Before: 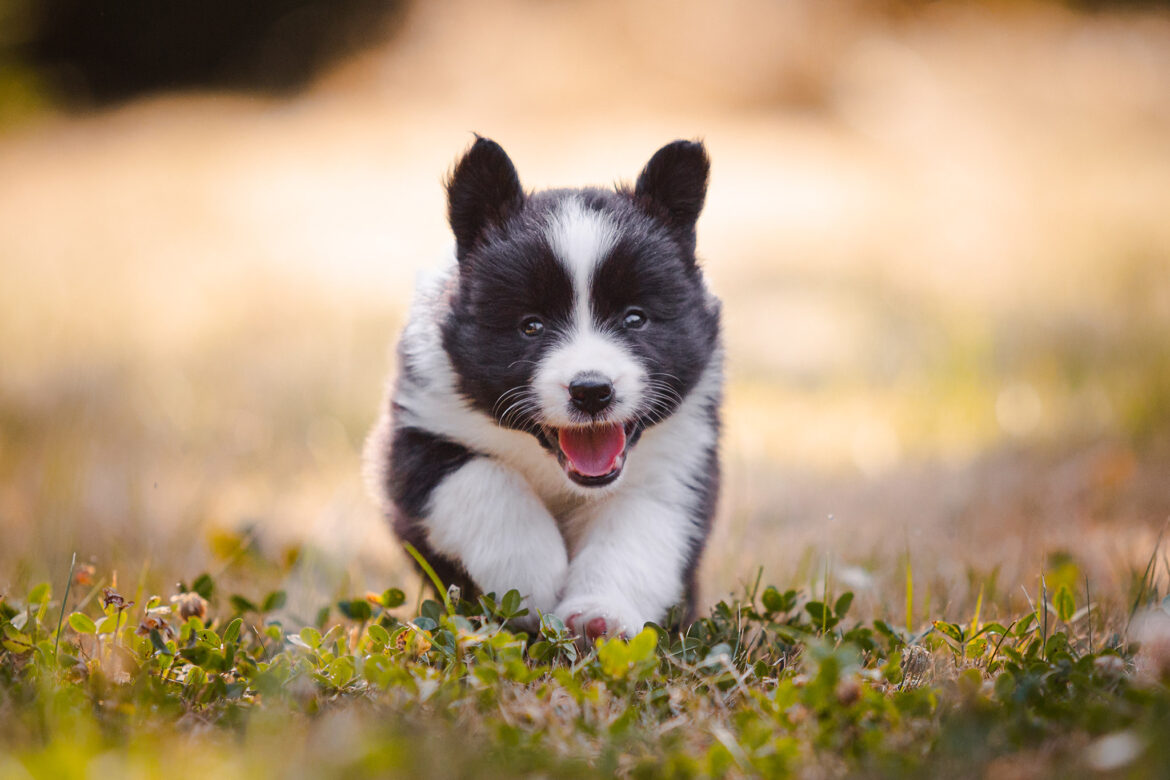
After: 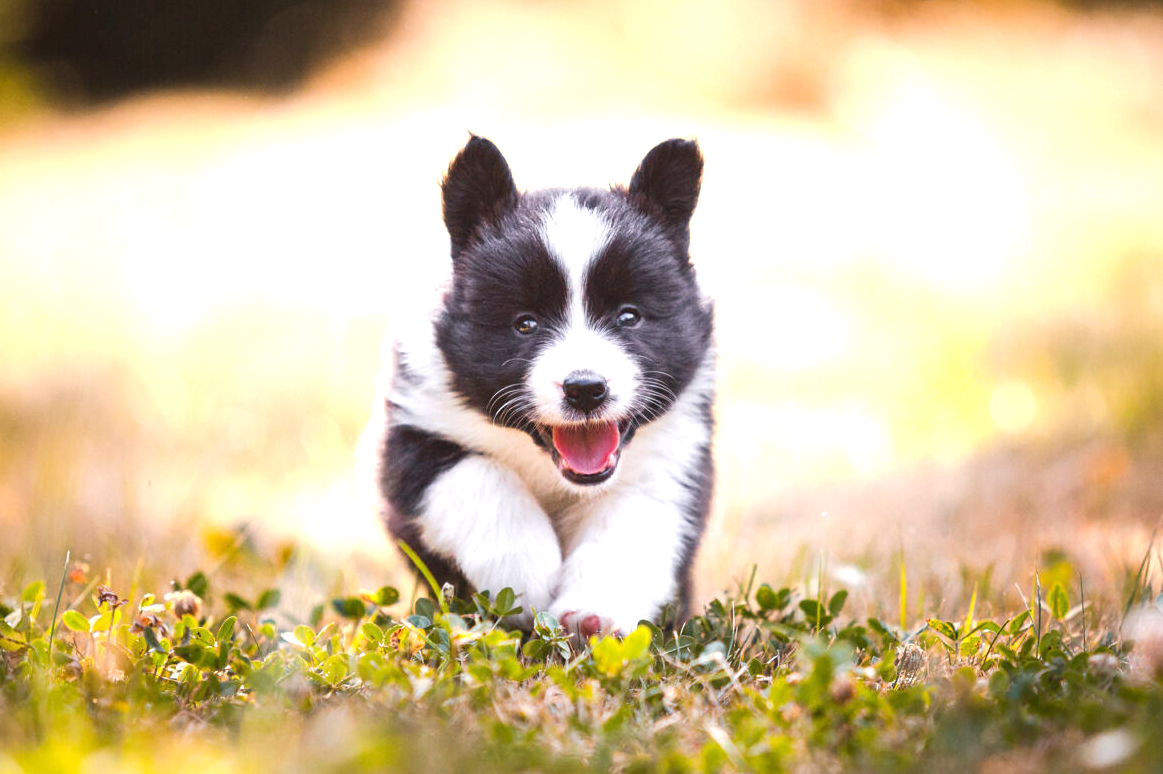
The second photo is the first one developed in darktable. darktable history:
exposure: exposure 1 EV, compensate exposure bias true, compensate highlight preservation false
crop and rotate: left 0.575%, top 0.344%, bottom 0.351%
